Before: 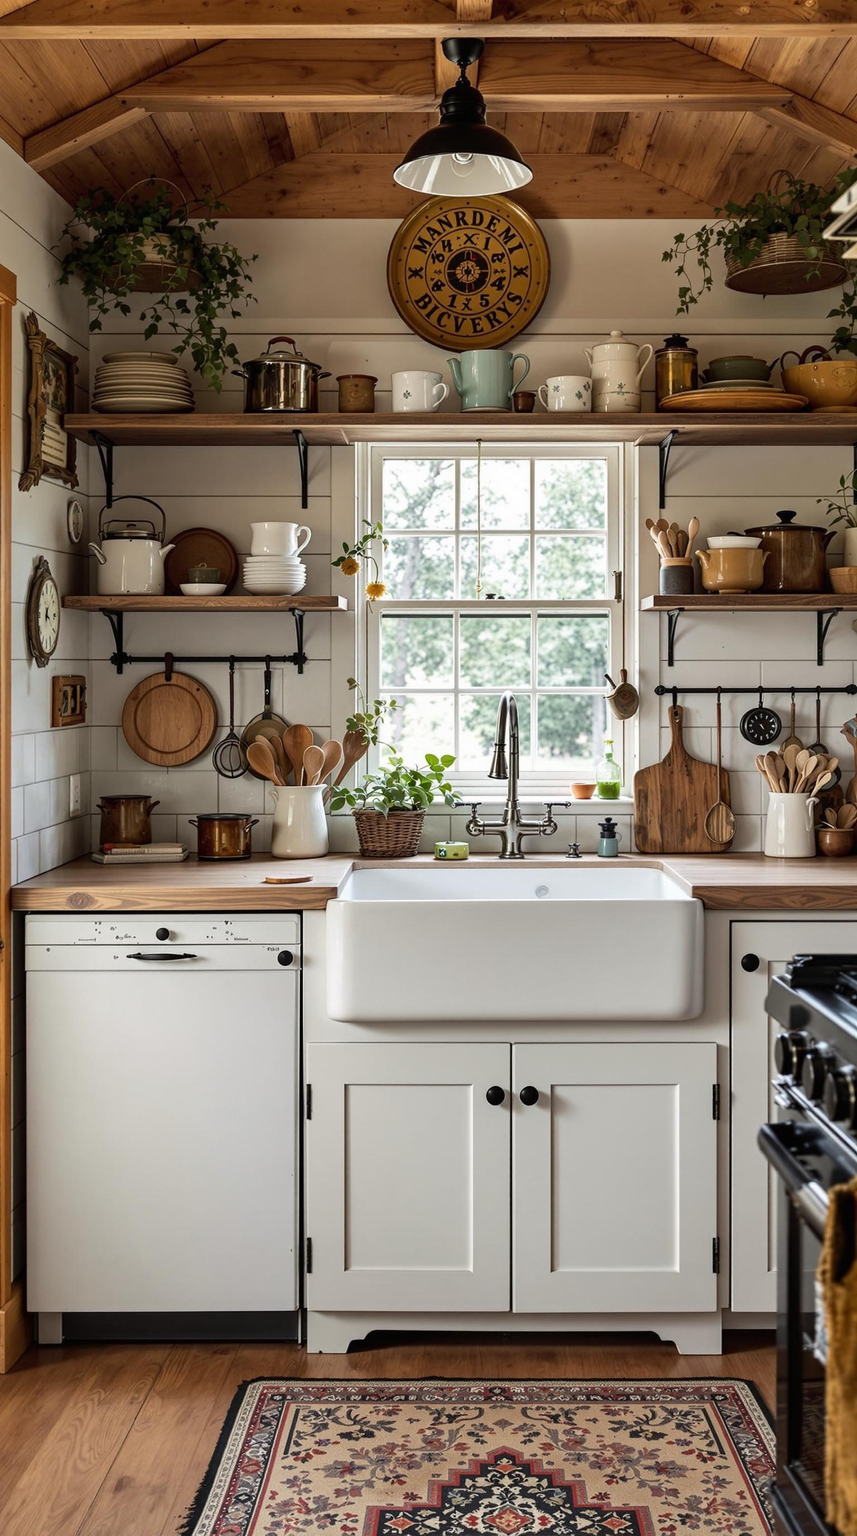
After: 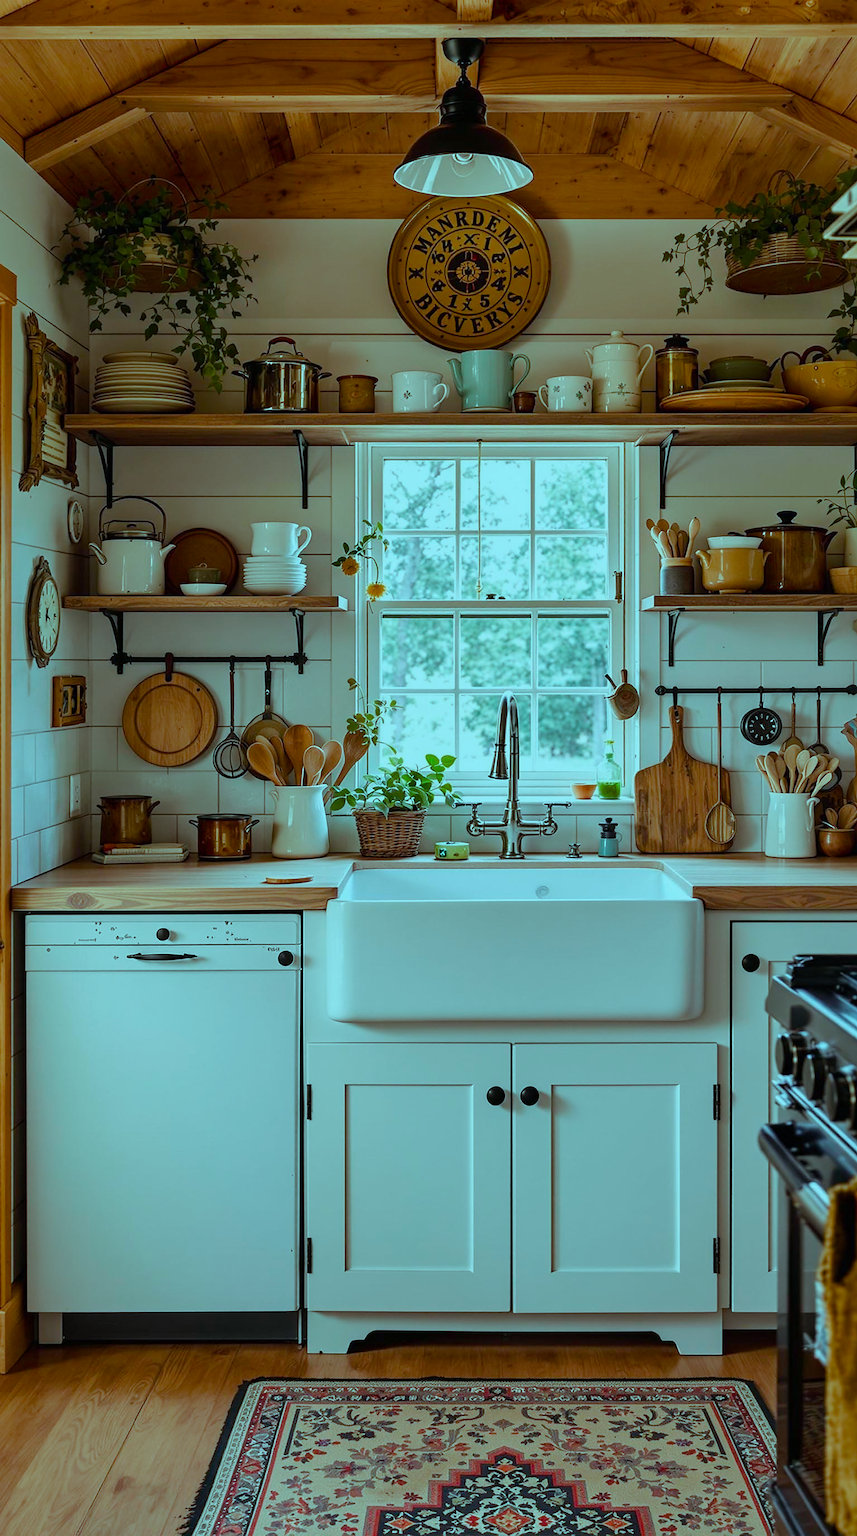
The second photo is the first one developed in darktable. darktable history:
sharpen: radius 1.432, amount 0.401, threshold 1.488
color balance rgb: power › chroma 0.523%, power › hue 215.29°, highlights gain › luminance -32.832%, highlights gain › chroma 5.792%, highlights gain › hue 216.77°, perceptual saturation grading › global saturation 20%, perceptual saturation grading › highlights -25.831%, perceptual saturation grading › shadows 50.003%, global vibrance 11.15%
